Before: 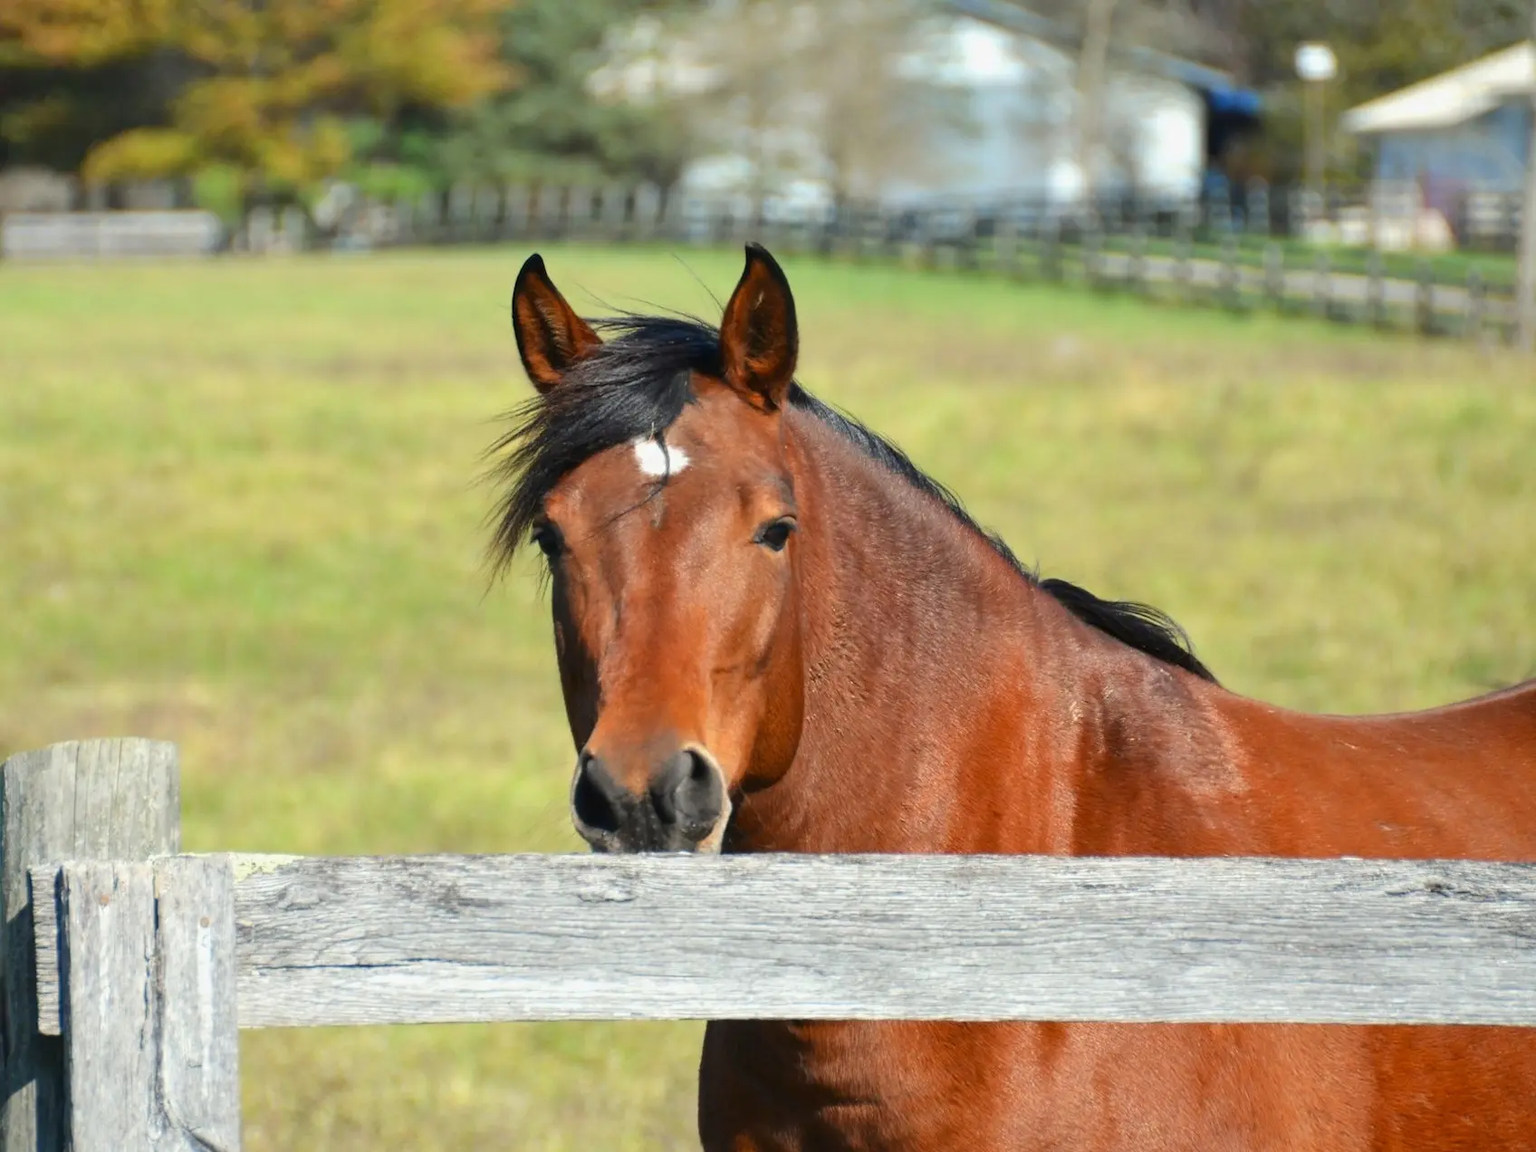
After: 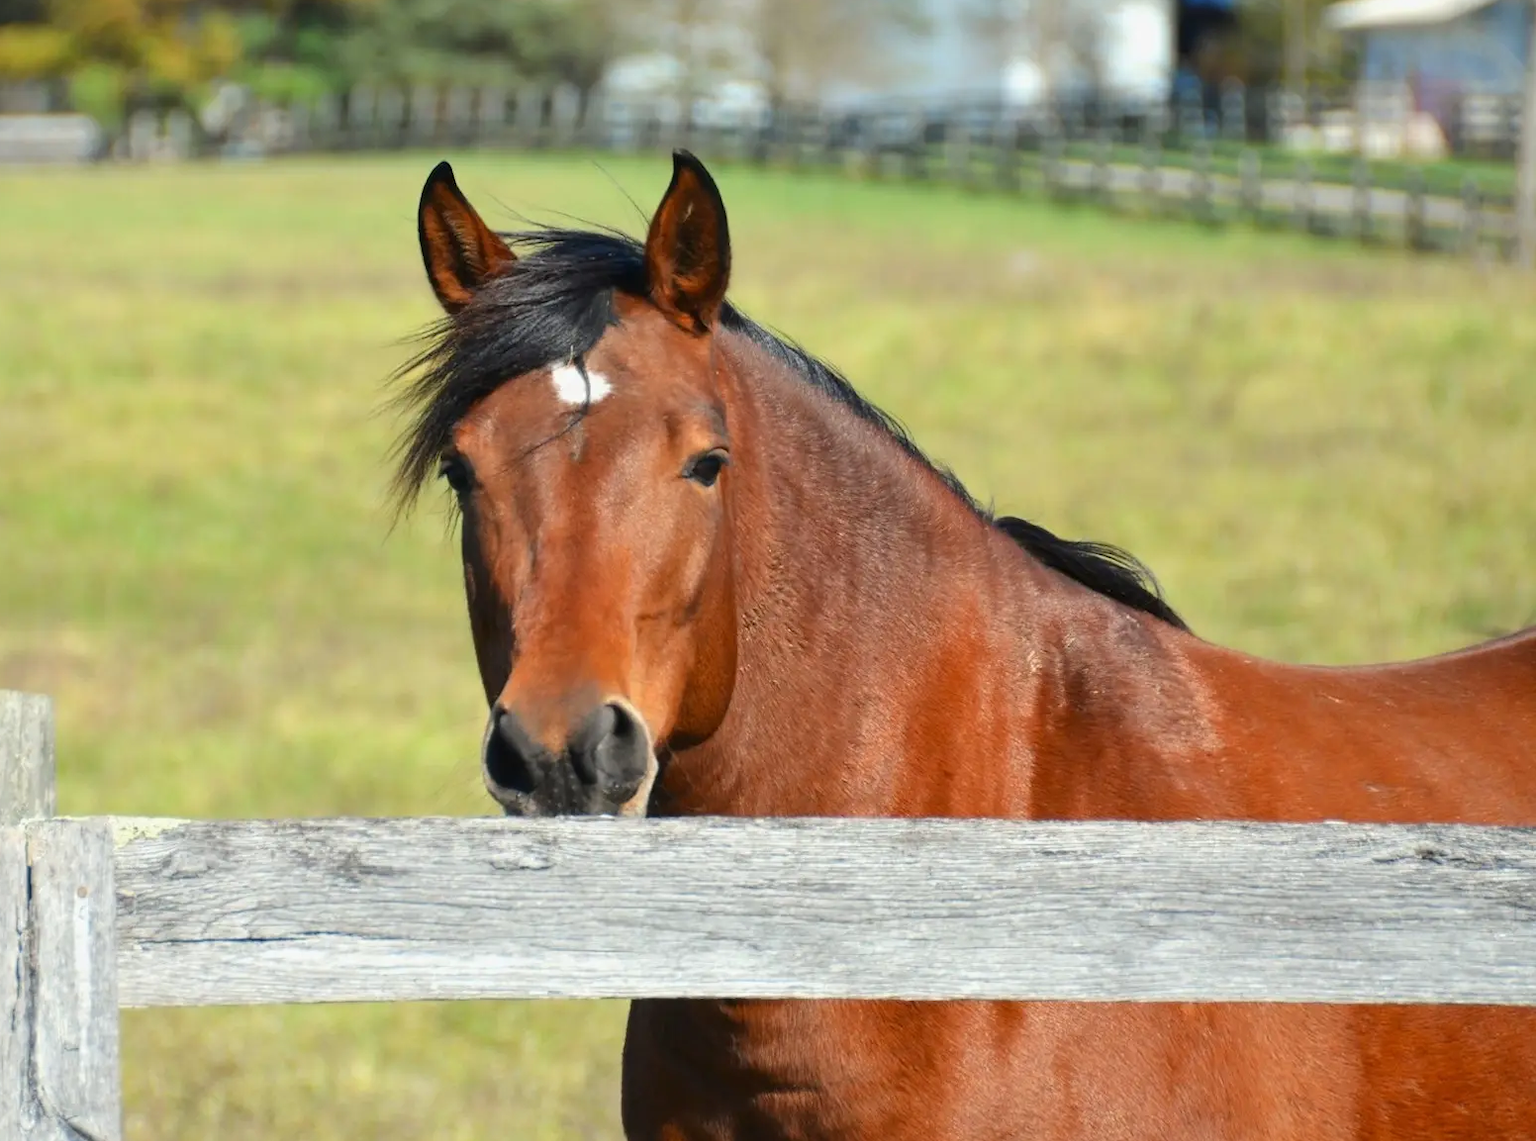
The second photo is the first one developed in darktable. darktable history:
crop and rotate: left 8.444%, top 9.309%
